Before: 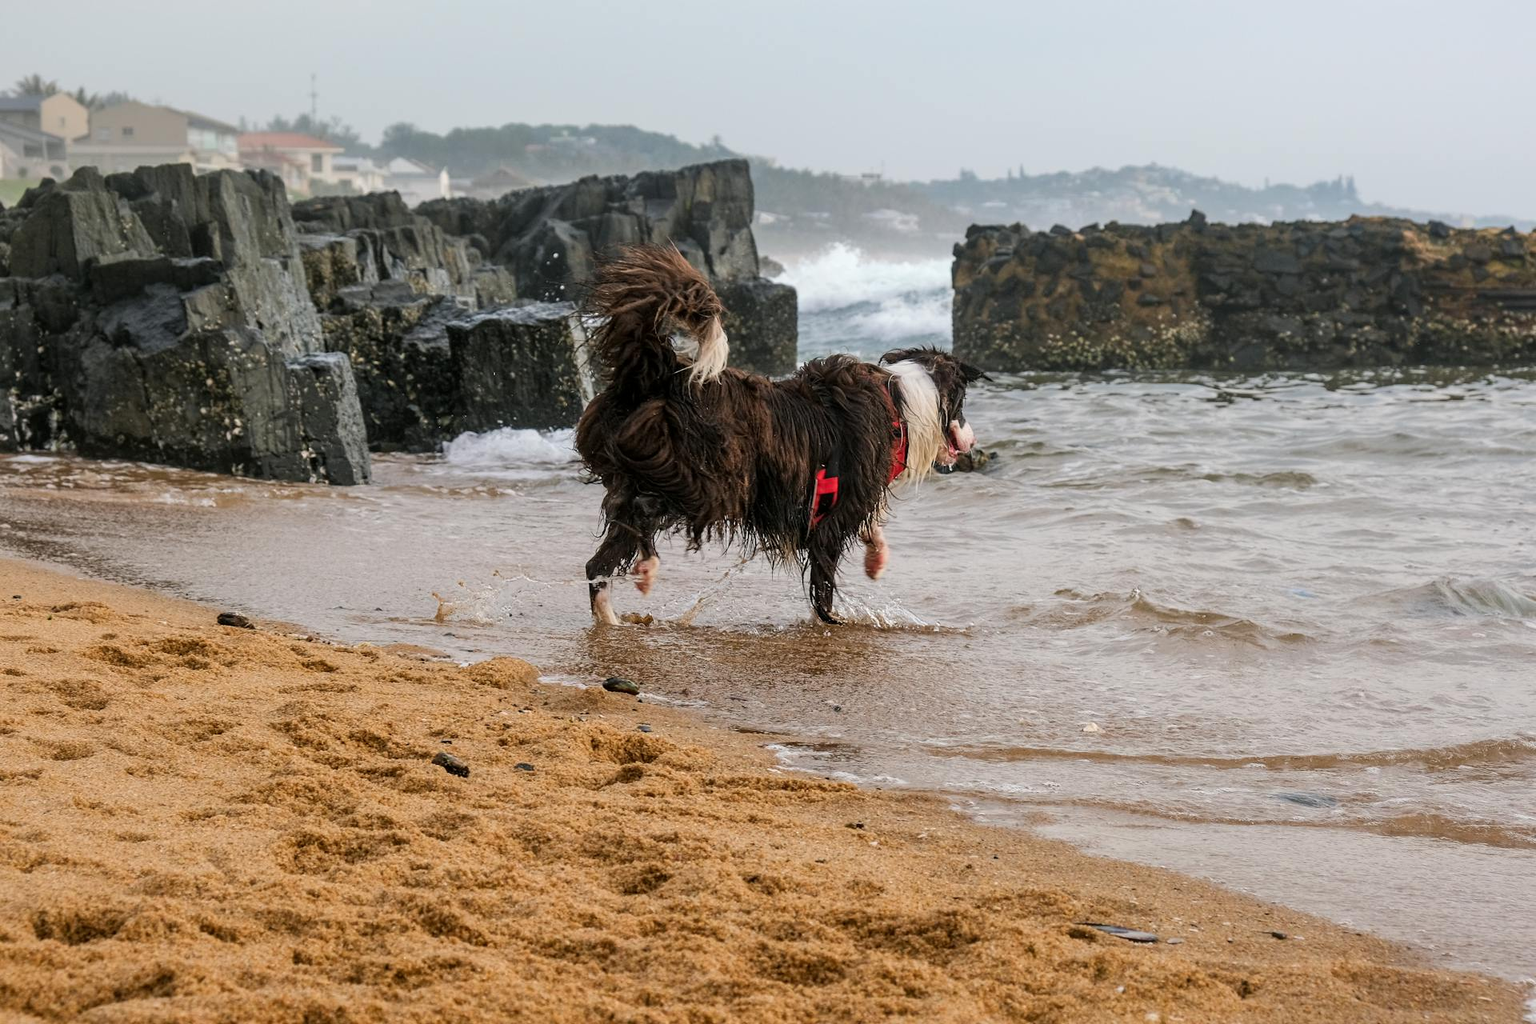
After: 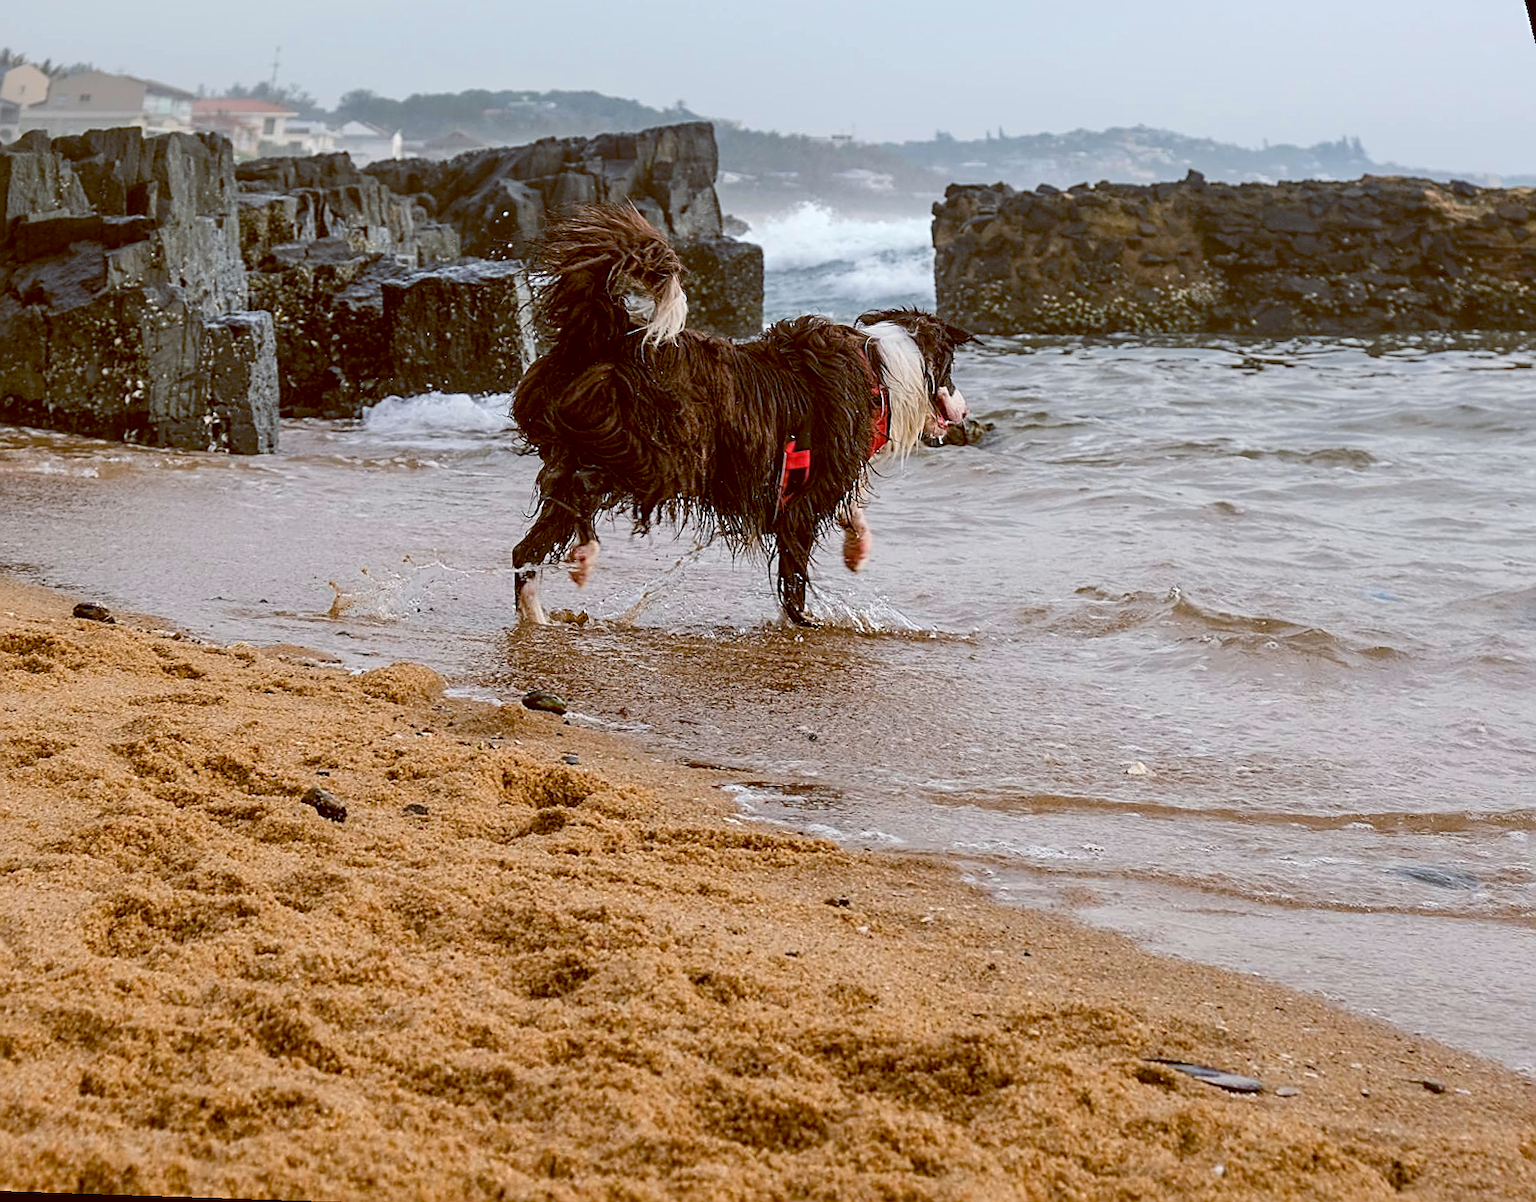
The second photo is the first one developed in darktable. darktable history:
rotate and perspective: rotation 0.72°, lens shift (vertical) -0.352, lens shift (horizontal) -0.051, crop left 0.152, crop right 0.859, crop top 0.019, crop bottom 0.964
sharpen: on, module defaults
color balance: lift [1, 1.015, 1.004, 0.985], gamma [1, 0.958, 0.971, 1.042], gain [1, 0.956, 0.977, 1.044]
